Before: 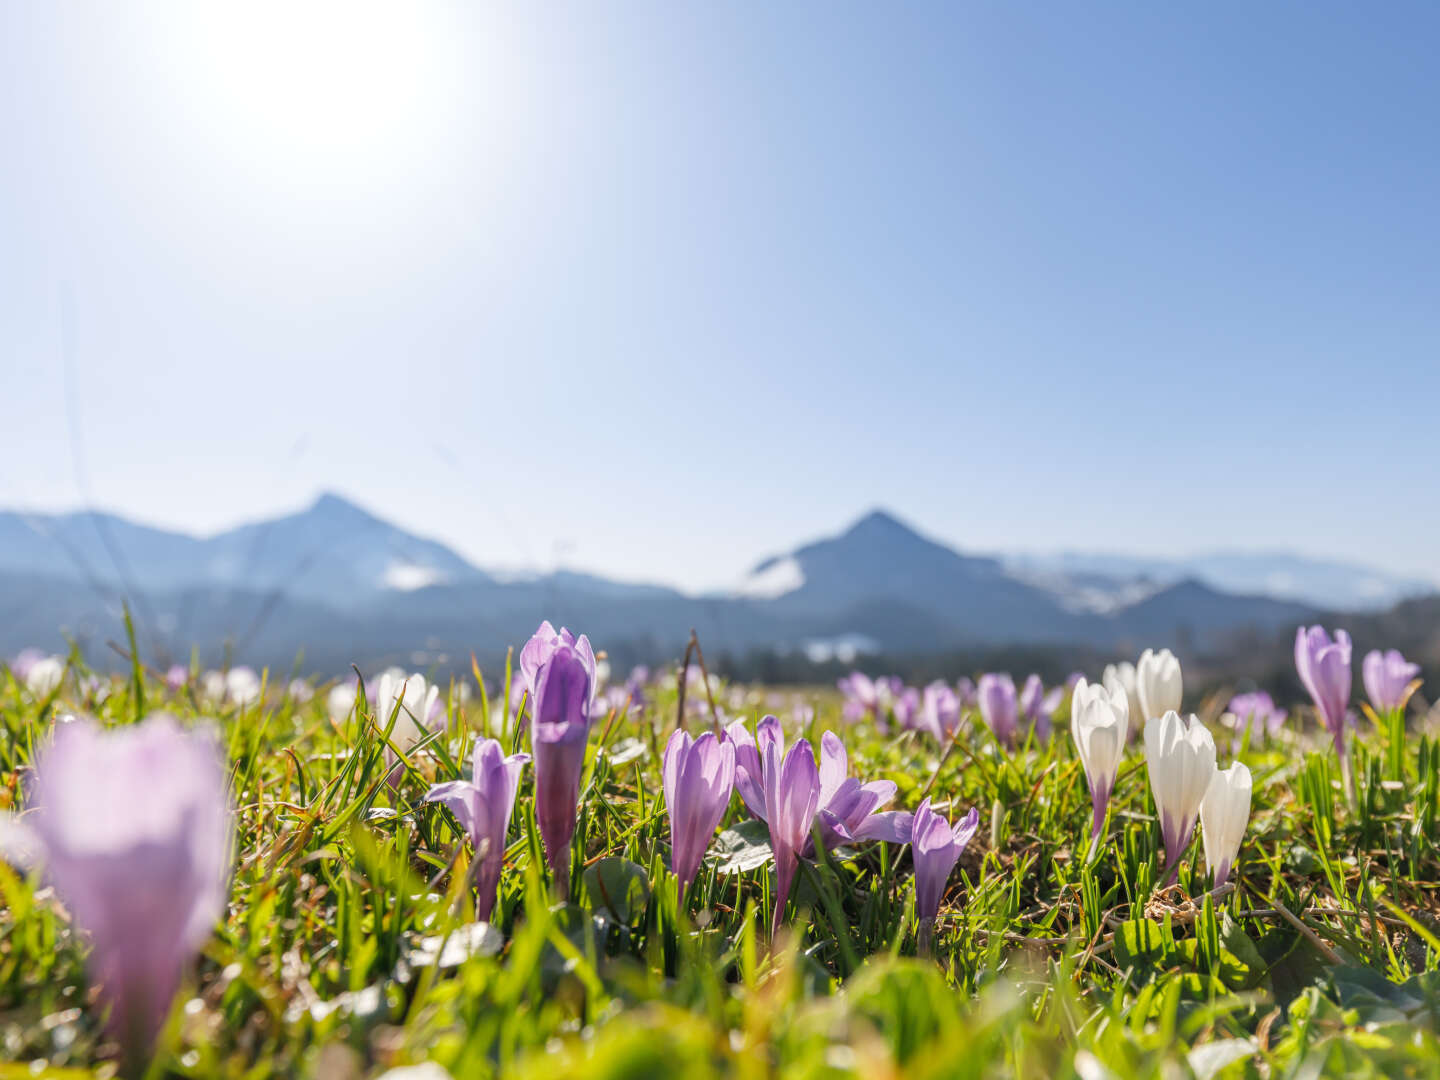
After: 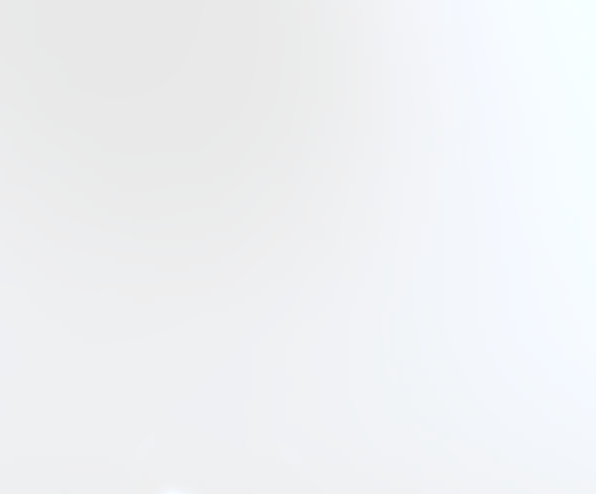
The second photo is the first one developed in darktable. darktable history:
shadows and highlights: soften with gaussian
crop and rotate: left 10.801%, top 0.056%, right 47.748%, bottom 54.164%
contrast brightness saturation: saturation -0.054
levels: levels [0, 0.394, 0.787]
base curve: curves: ch0 [(0, 0) (0.028, 0.03) (0.121, 0.232) (0.46, 0.748) (0.859, 0.968) (1, 1)], preserve colors none
exposure: black level correction 0, exposure -0.693 EV, compensate highlight preservation false
